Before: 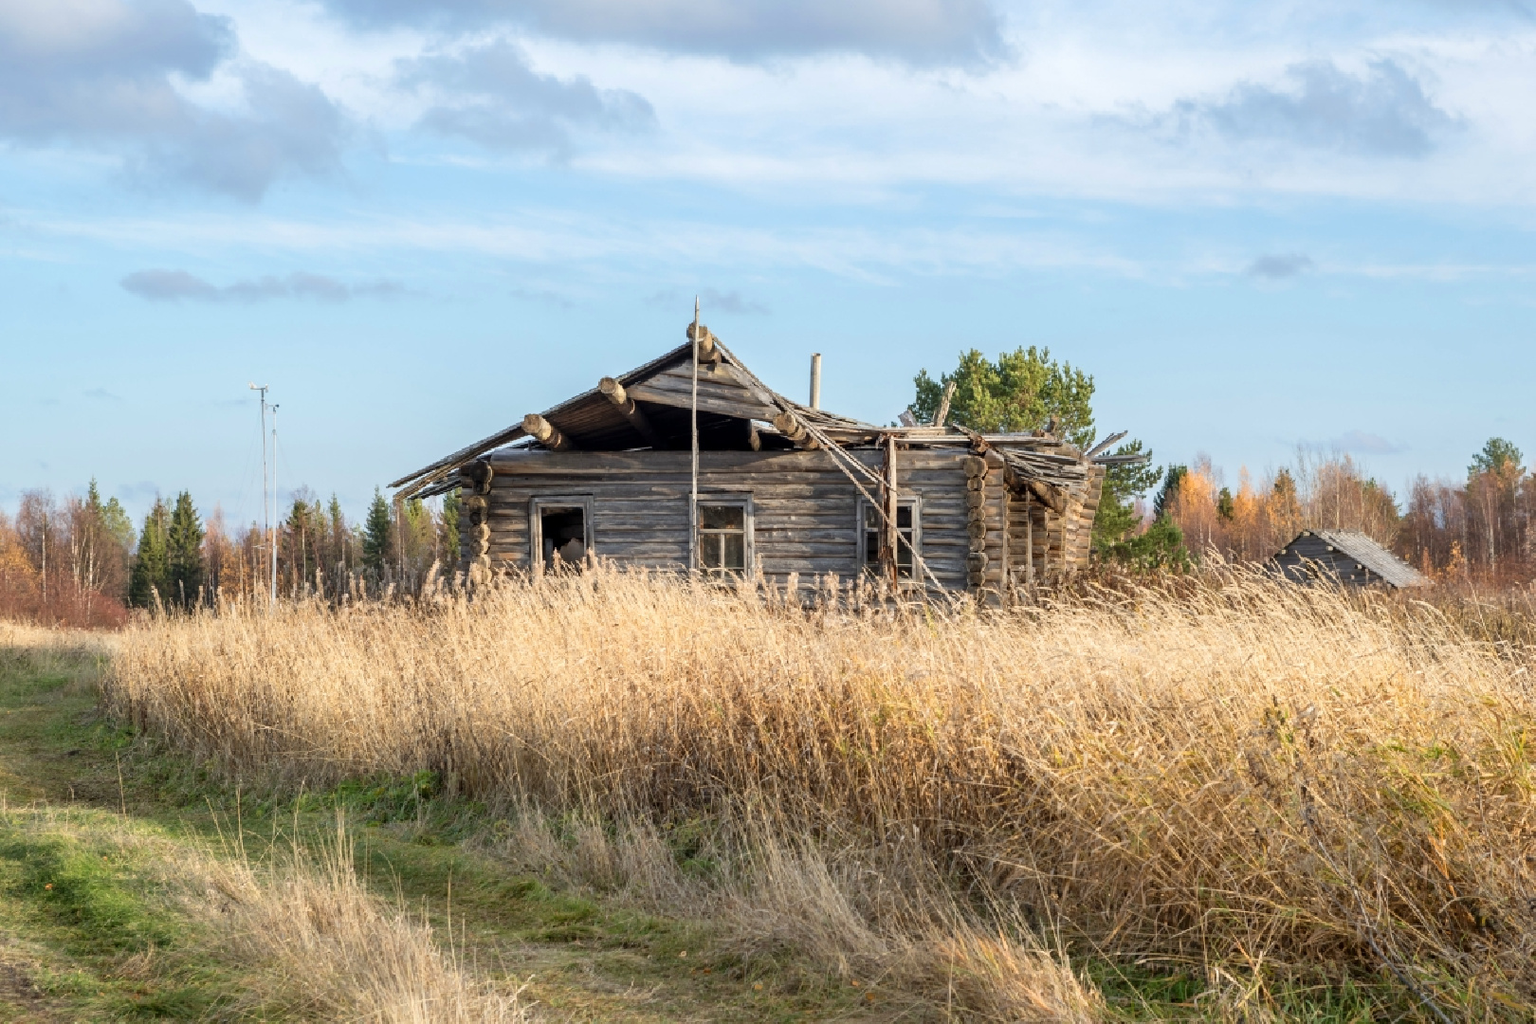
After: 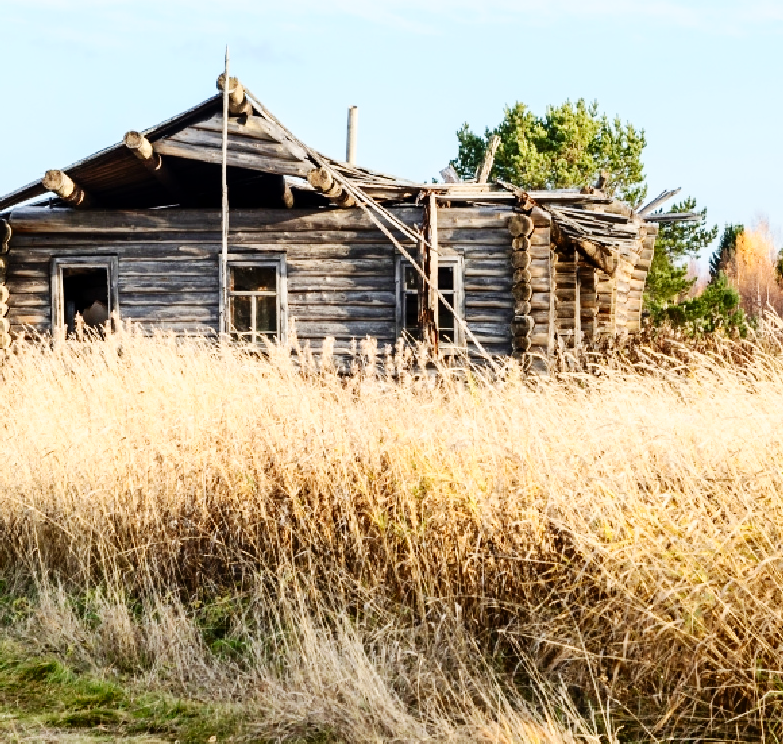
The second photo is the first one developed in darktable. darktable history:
contrast brightness saturation: contrast 0.223
base curve: curves: ch0 [(0, 0) (0.036, 0.025) (0.121, 0.166) (0.206, 0.329) (0.605, 0.79) (1, 1)], preserve colors none
crop: left 31.368%, top 24.734%, right 20.288%, bottom 6.365%
